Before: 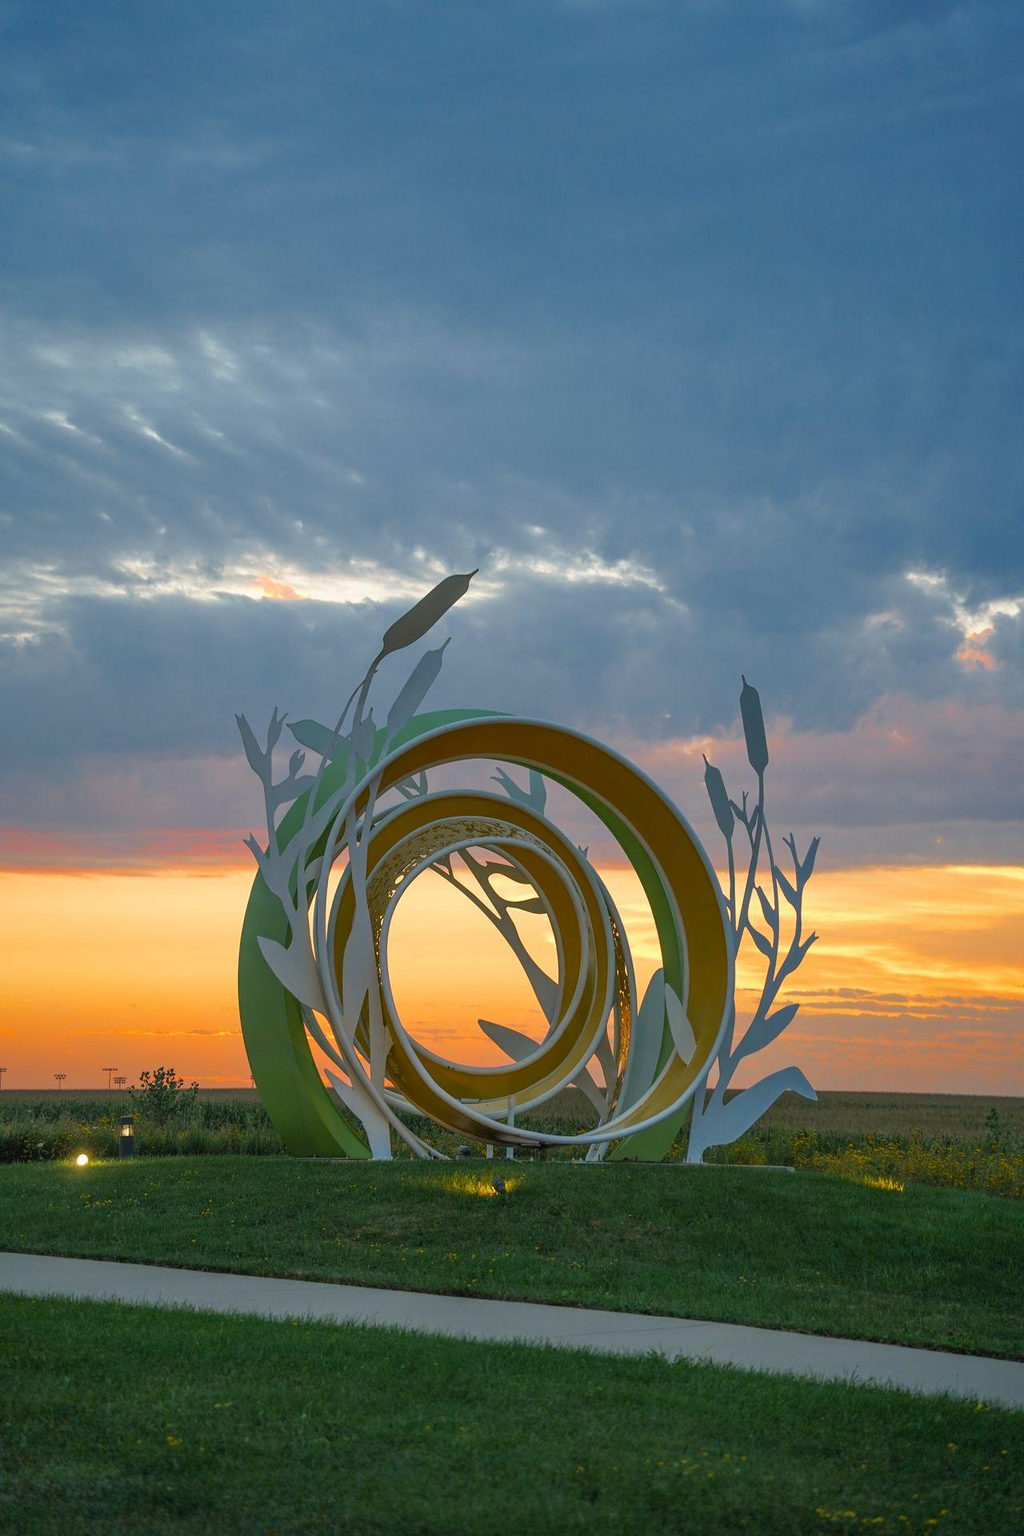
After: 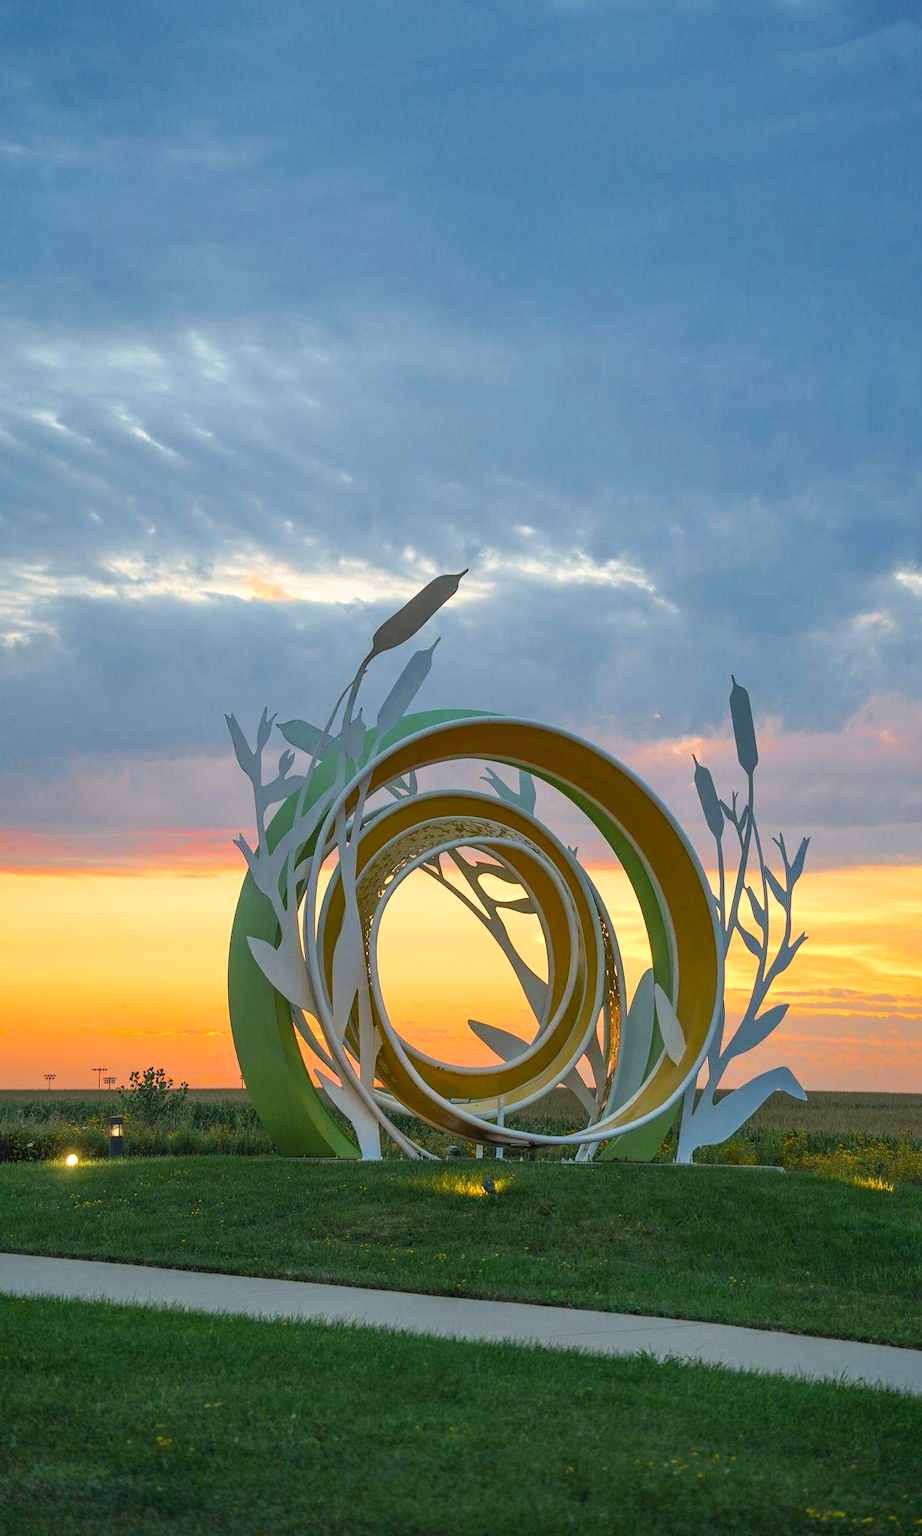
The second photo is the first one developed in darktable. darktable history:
contrast brightness saturation: contrast 0.2, brightness 0.15, saturation 0.14
crop and rotate: left 1.088%, right 8.807%
